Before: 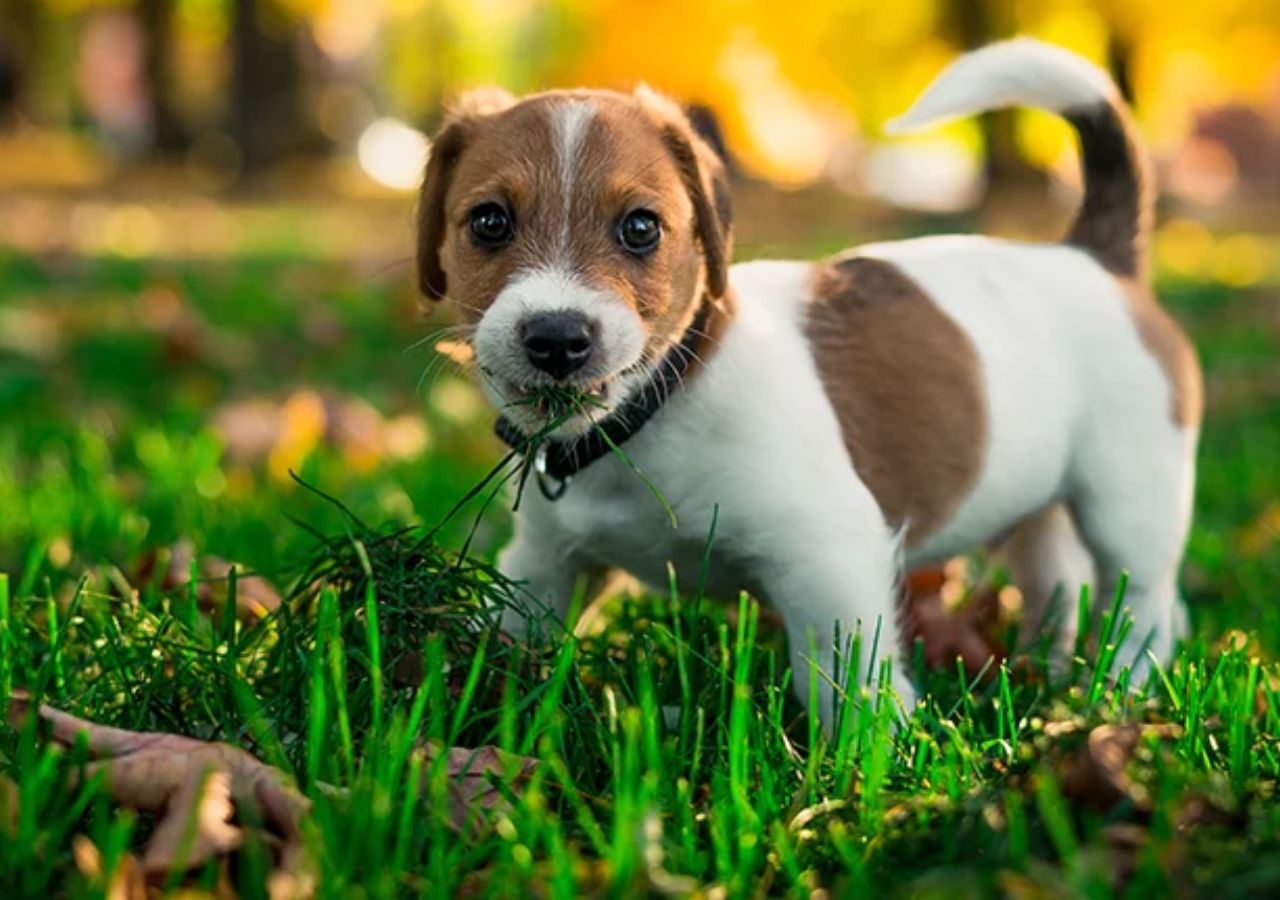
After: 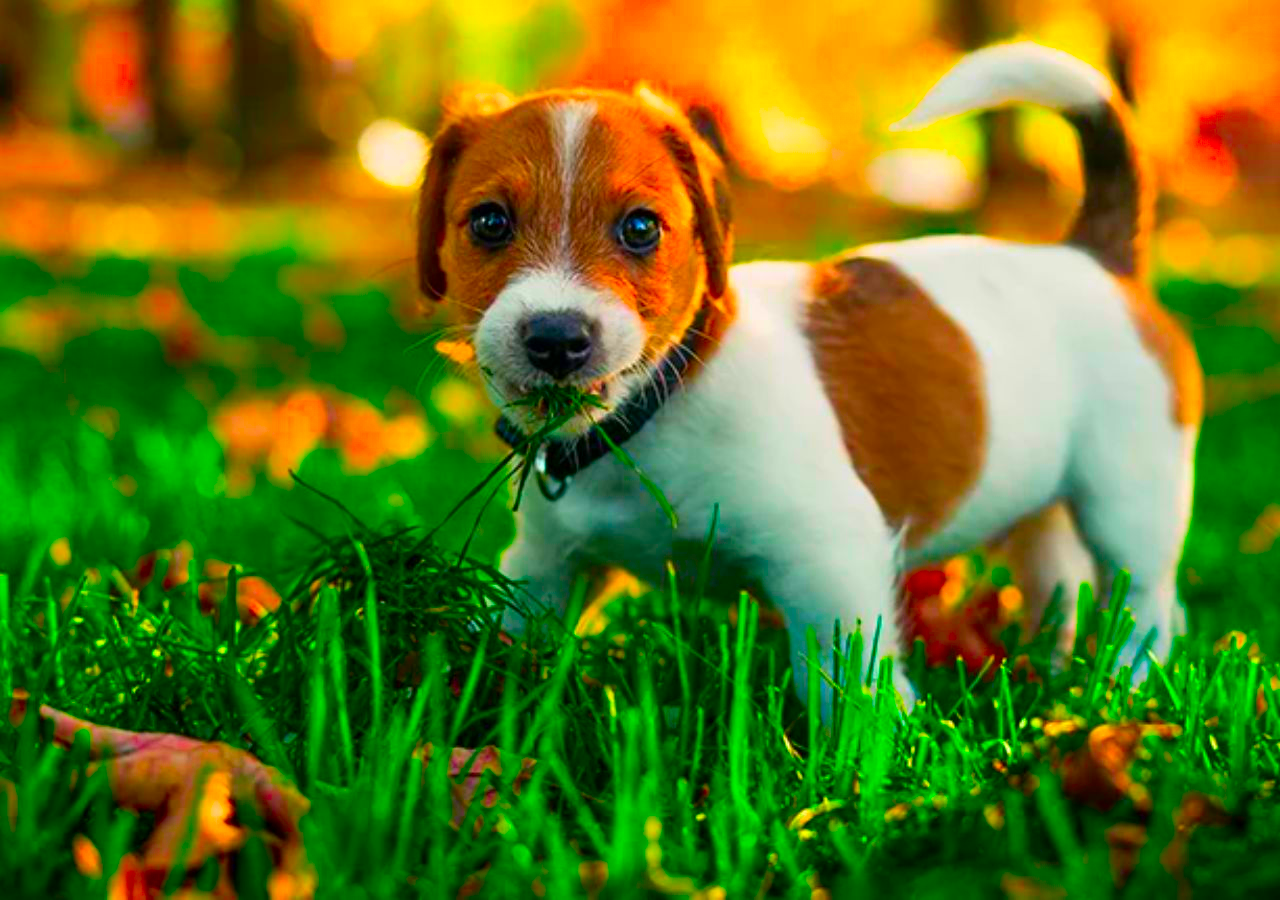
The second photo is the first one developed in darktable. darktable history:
color correction: highlights b* -0.049, saturation 2.97
